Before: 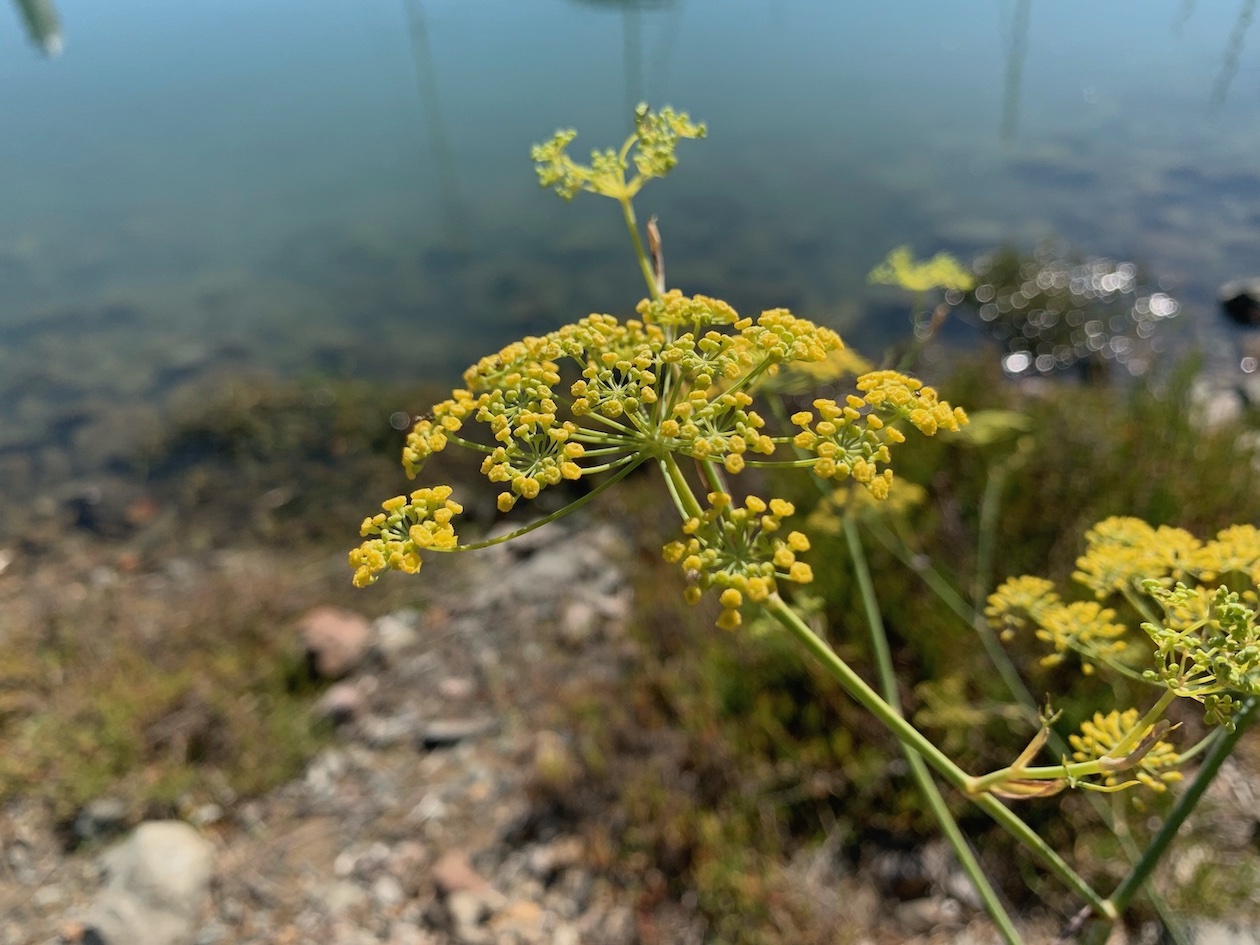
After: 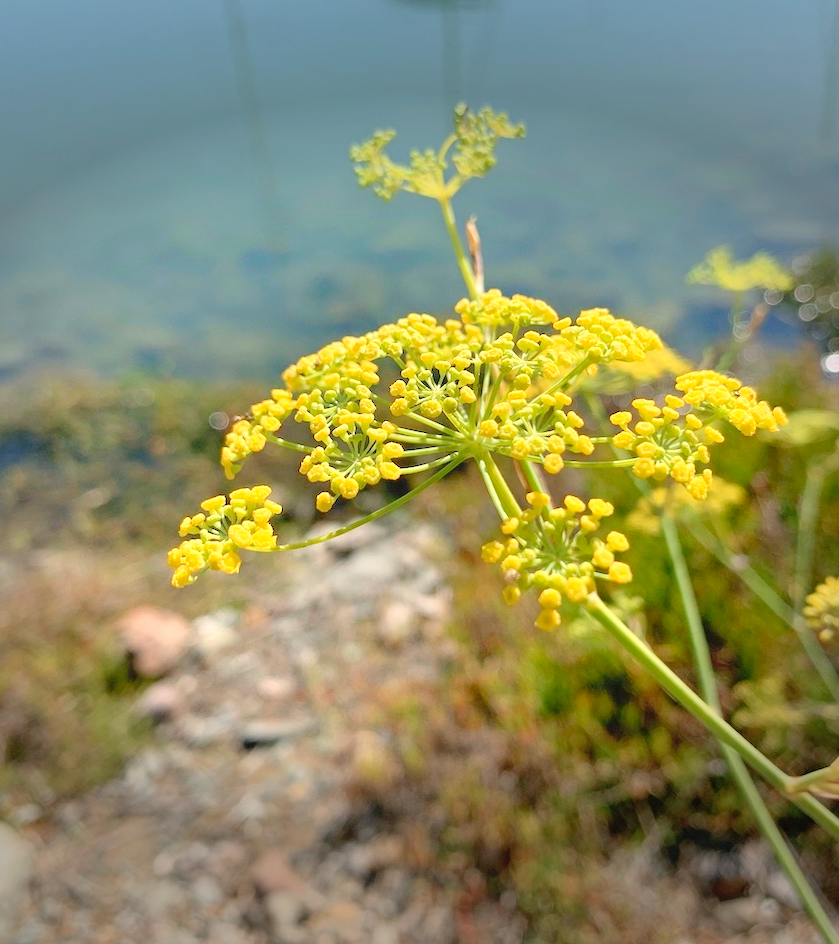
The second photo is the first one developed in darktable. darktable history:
crop and rotate: left 14.385%, right 18.948%
vignetting: fall-off start 70.97%, brightness -0.584, saturation -0.118, width/height ratio 1.333
levels: levels [0.008, 0.318, 0.836]
tone equalizer: -7 EV 0.13 EV, smoothing diameter 25%, edges refinement/feathering 10, preserve details guided filter
